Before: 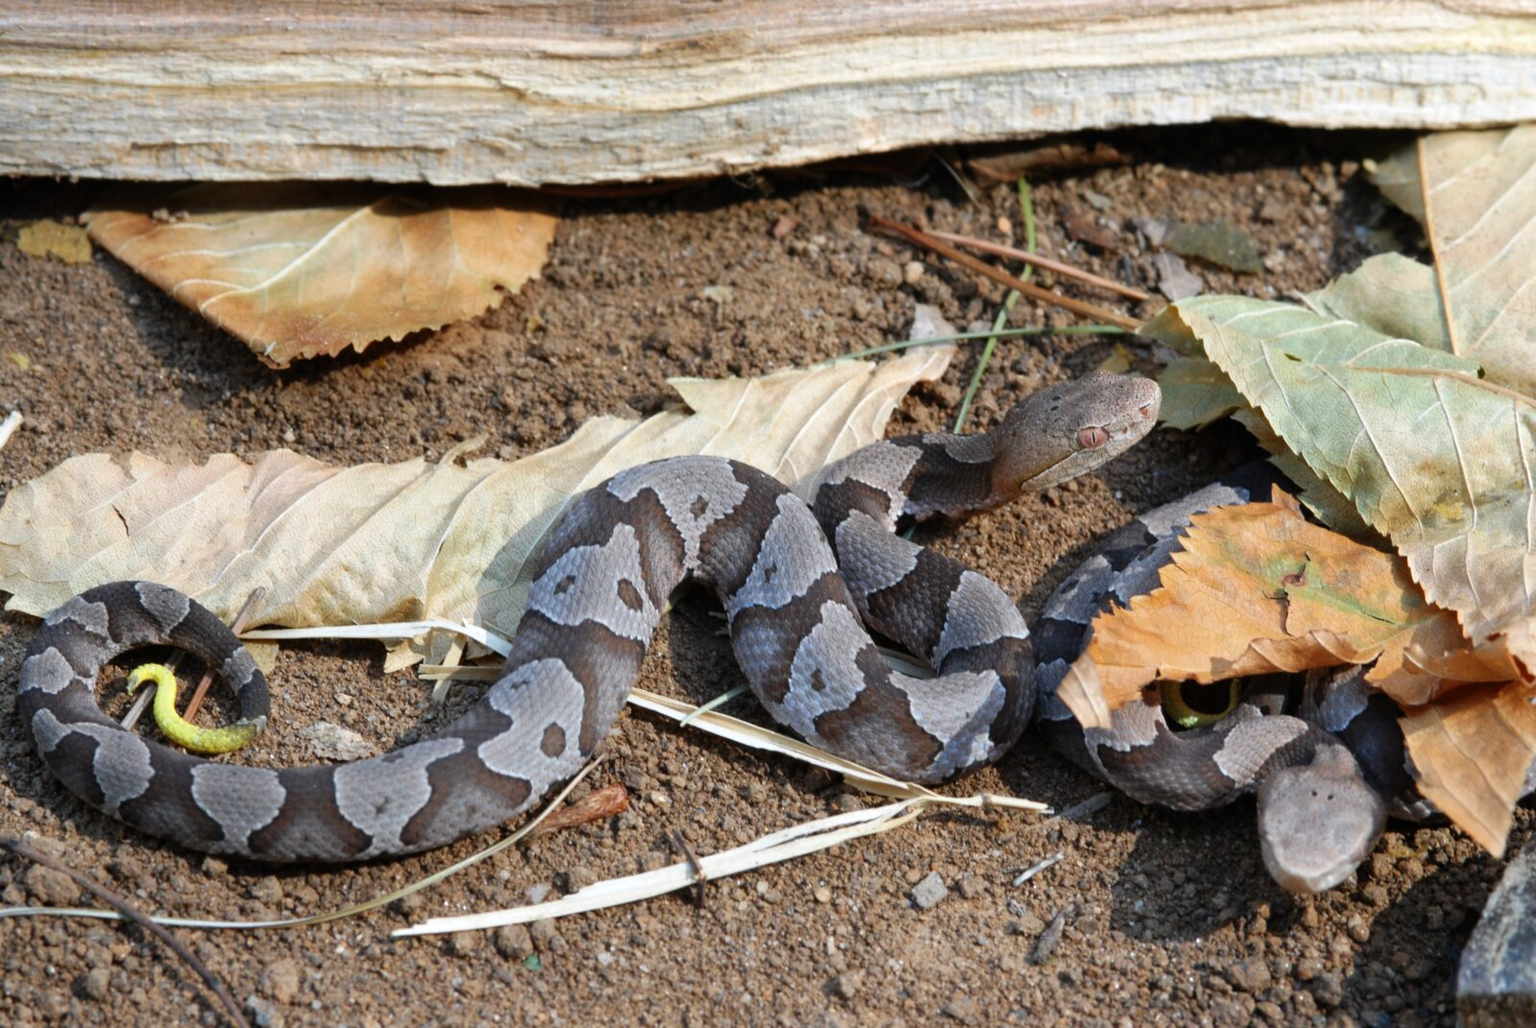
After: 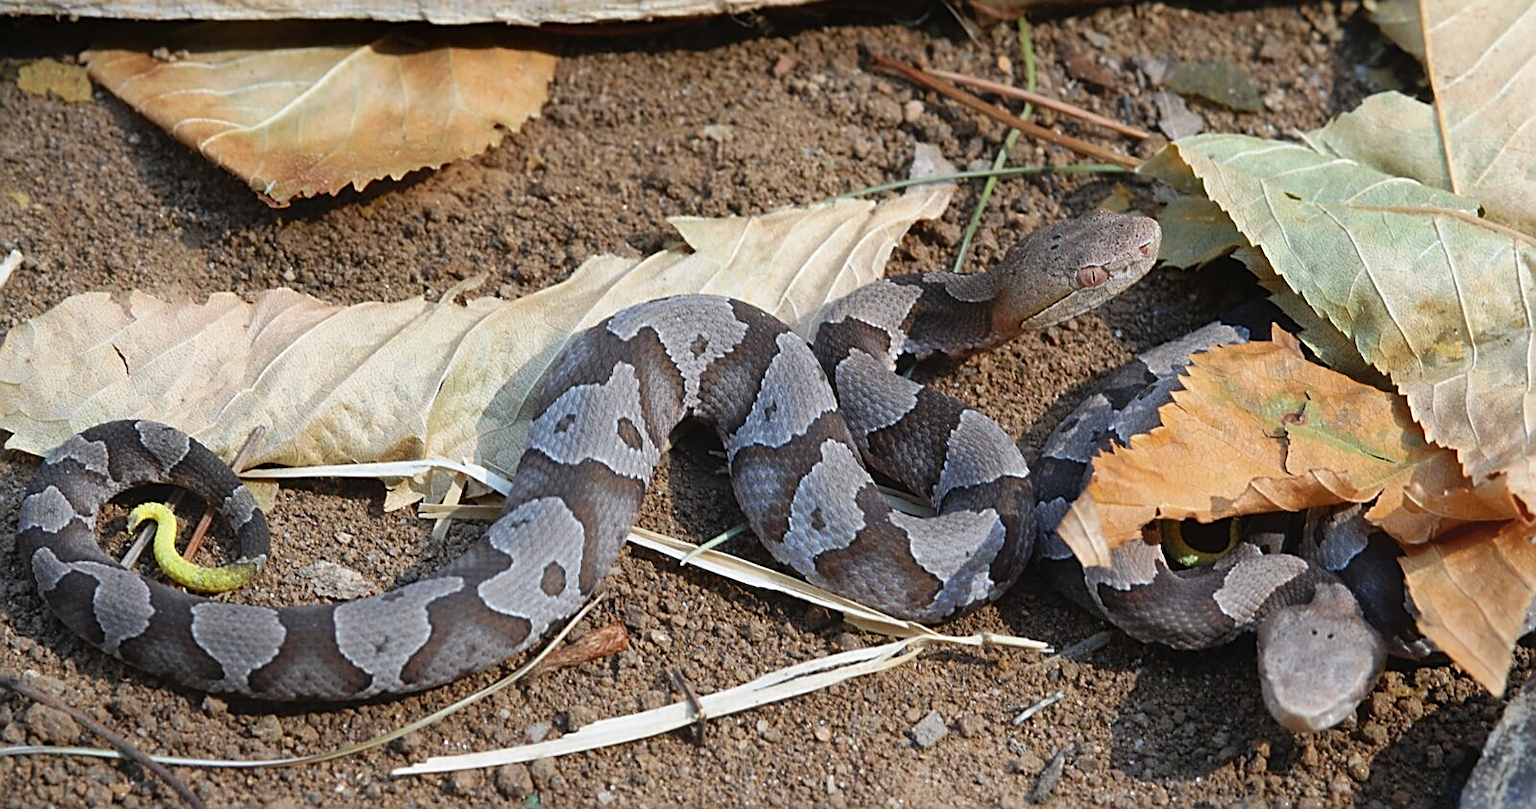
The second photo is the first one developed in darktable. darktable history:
crop and rotate: top 15.774%, bottom 5.506%
sharpen: amount 0.901
contrast equalizer: octaves 7, y [[0.6 ×6], [0.55 ×6], [0 ×6], [0 ×6], [0 ×6]], mix -0.3
